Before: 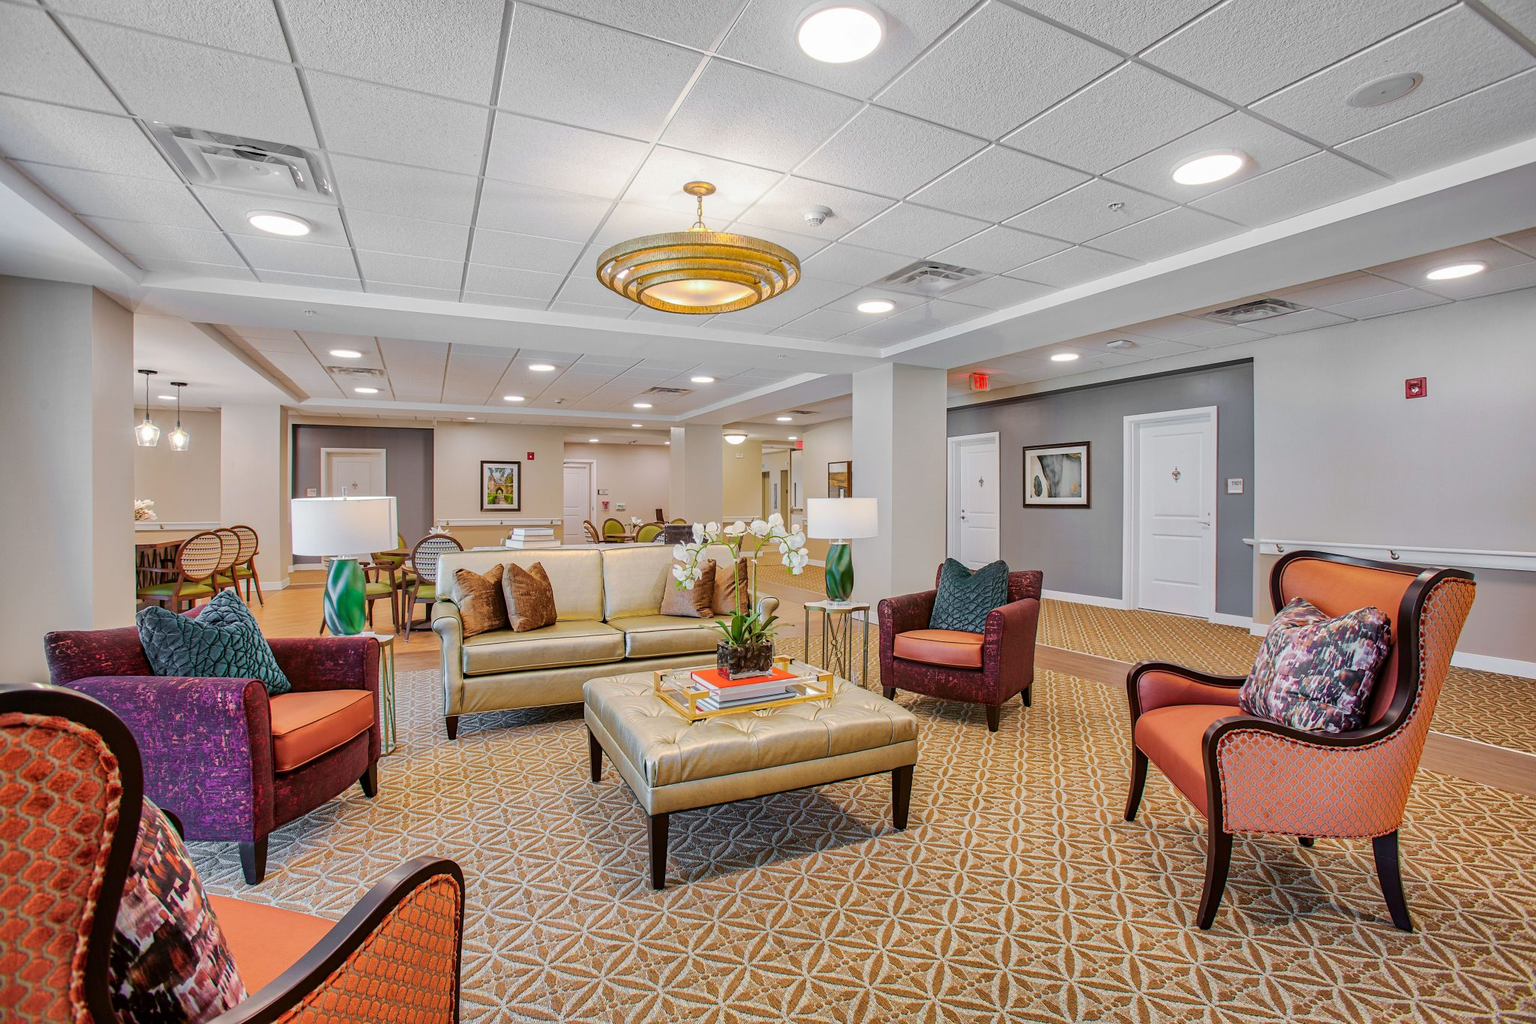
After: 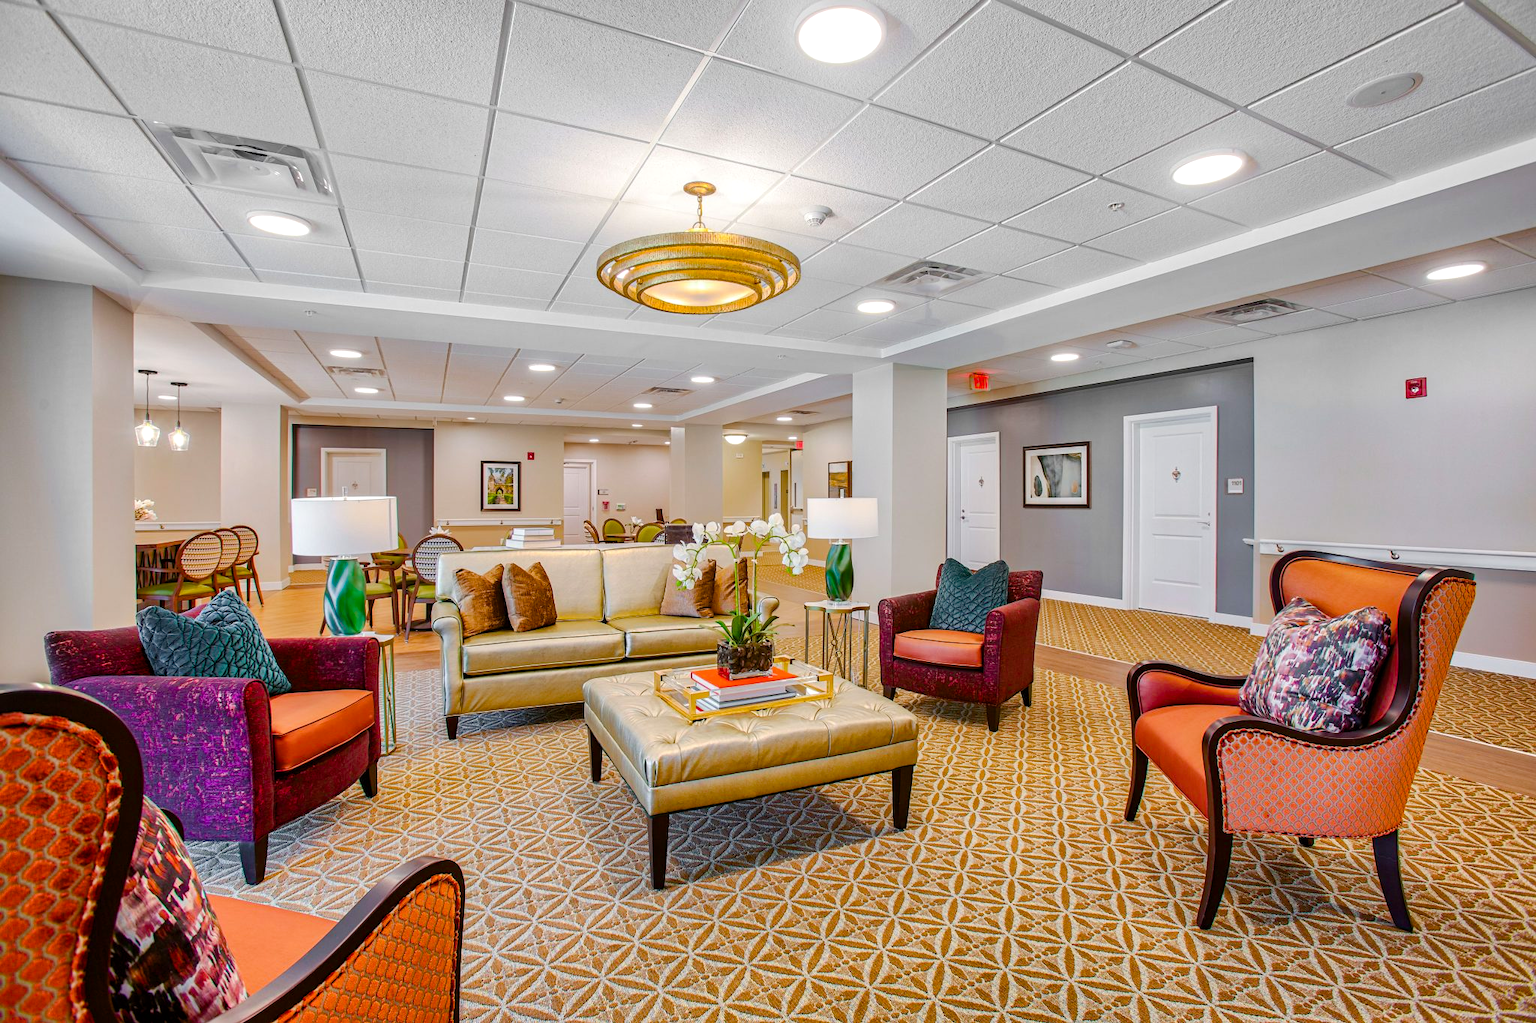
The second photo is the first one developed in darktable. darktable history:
exposure: compensate exposure bias true, compensate highlight preservation false
color balance rgb: highlights gain › luminance 14.893%, perceptual saturation grading › global saturation 0.184%, perceptual saturation grading › mid-tones 6.453%, perceptual saturation grading › shadows 71.805%
